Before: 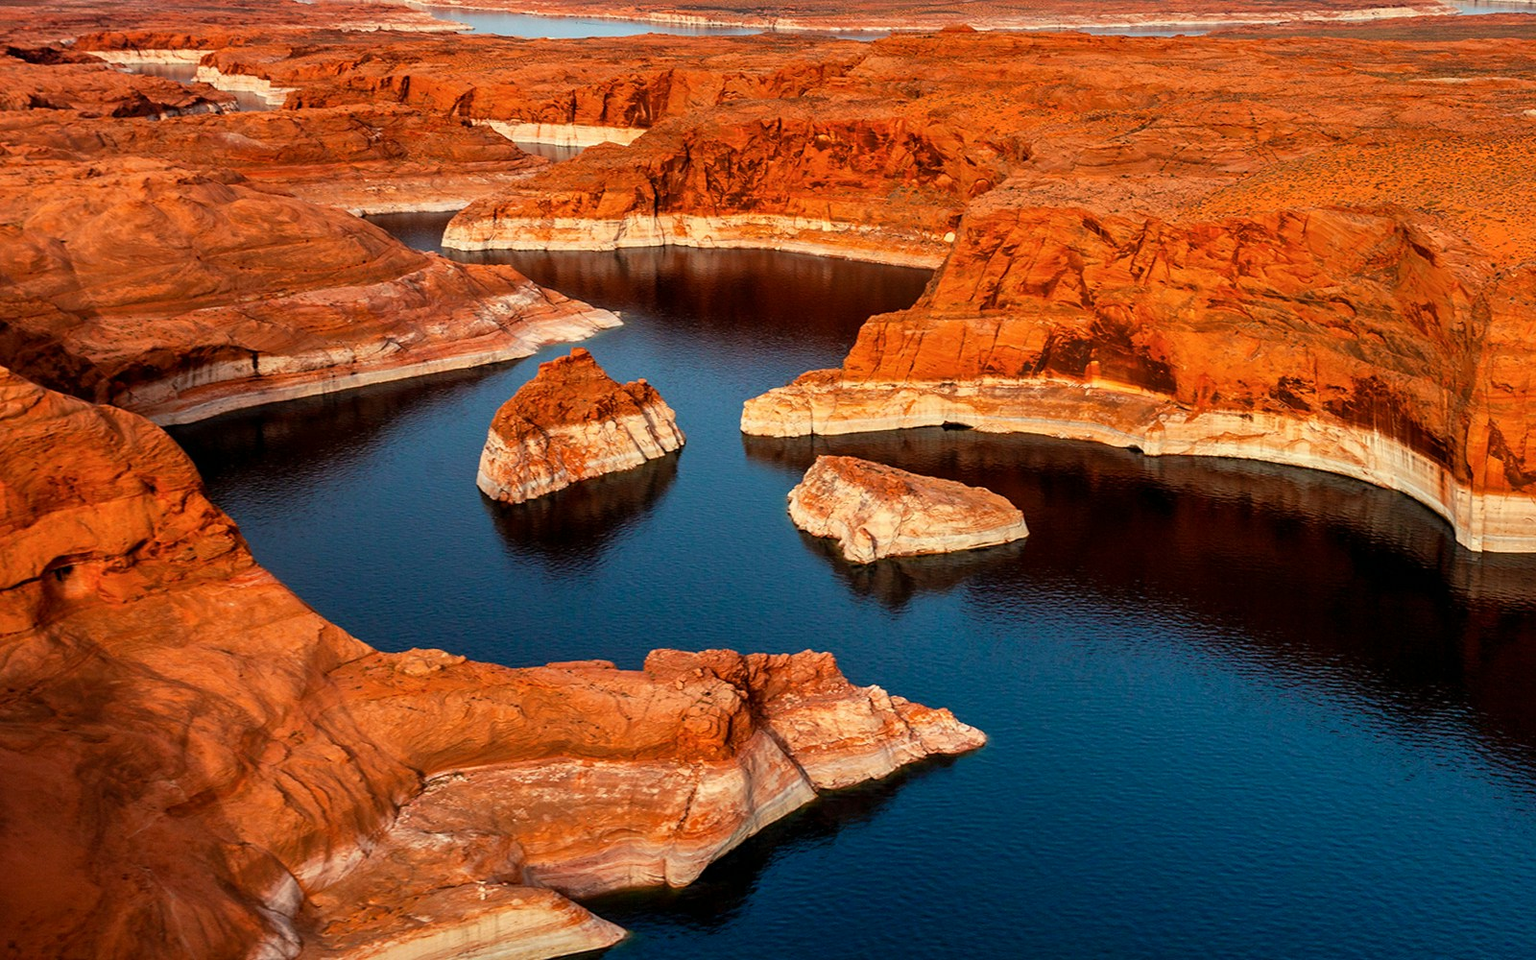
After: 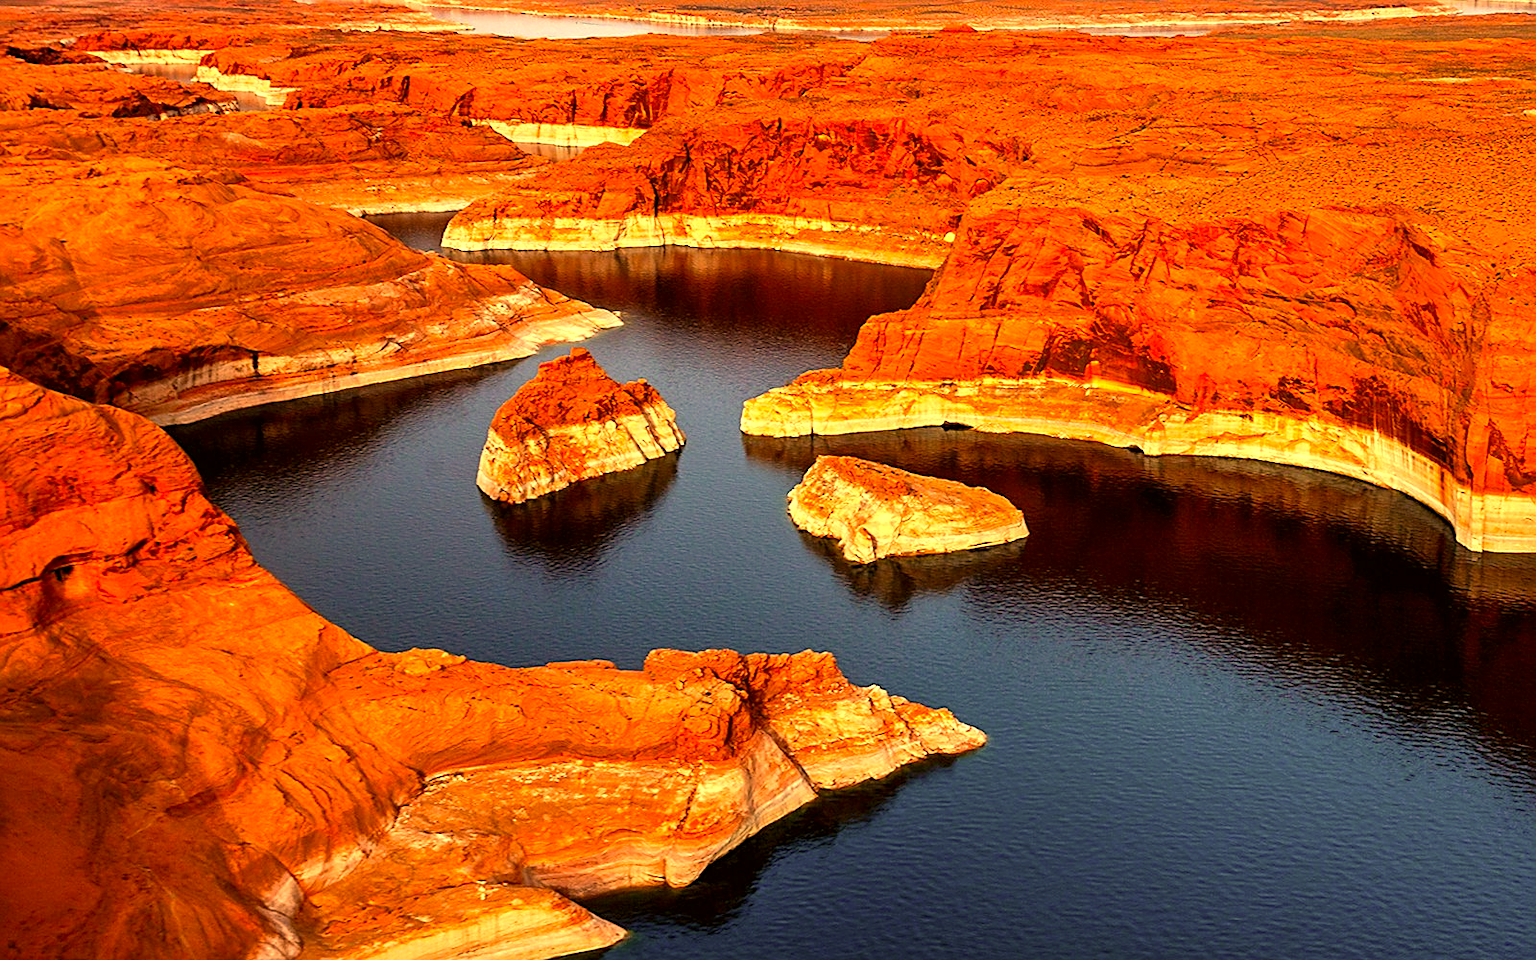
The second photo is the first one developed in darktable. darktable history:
exposure: exposure 0.731 EV, compensate exposure bias true, compensate highlight preservation false
color correction: highlights a* 18.59, highlights b* 35.15, shadows a* 1.22, shadows b* 6.7, saturation 1.03
sharpen: on, module defaults
